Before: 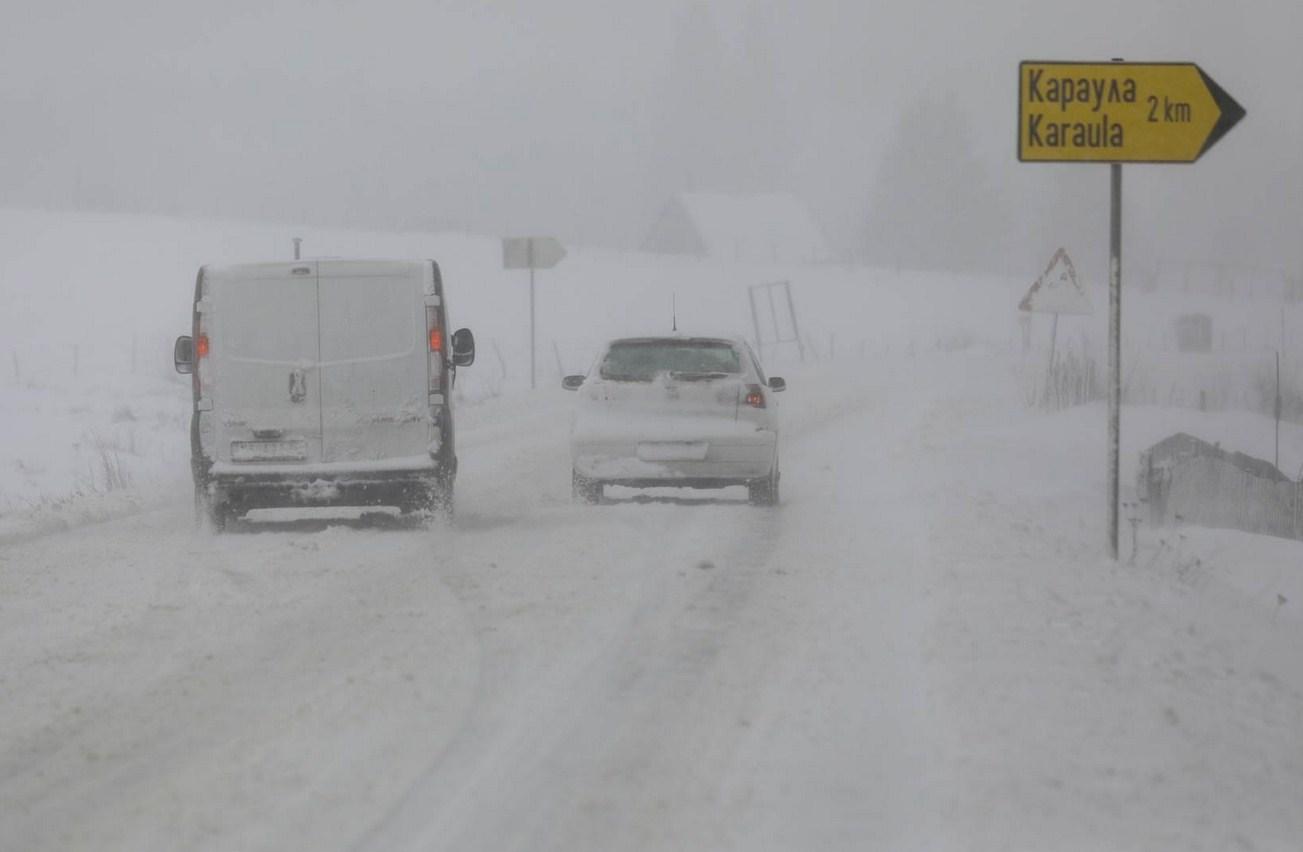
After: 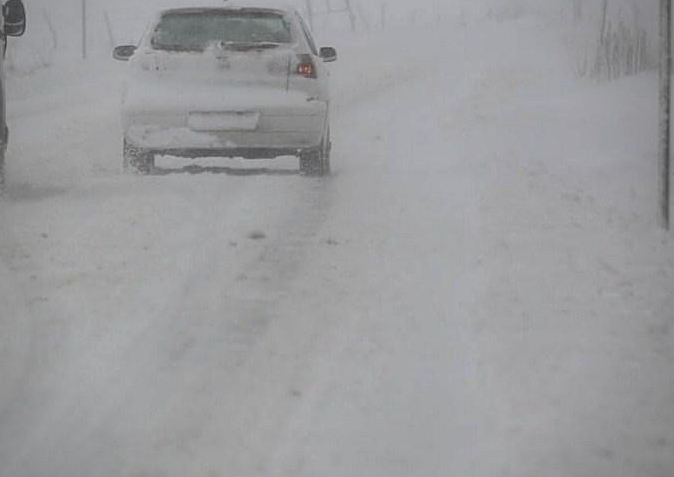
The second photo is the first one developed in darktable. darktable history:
vignetting: fall-off radius 60.92%
crop: left 34.479%, top 38.822%, right 13.718%, bottom 5.172%
local contrast: highlights 100%, shadows 100%, detail 120%, midtone range 0.2
sharpen: on, module defaults
